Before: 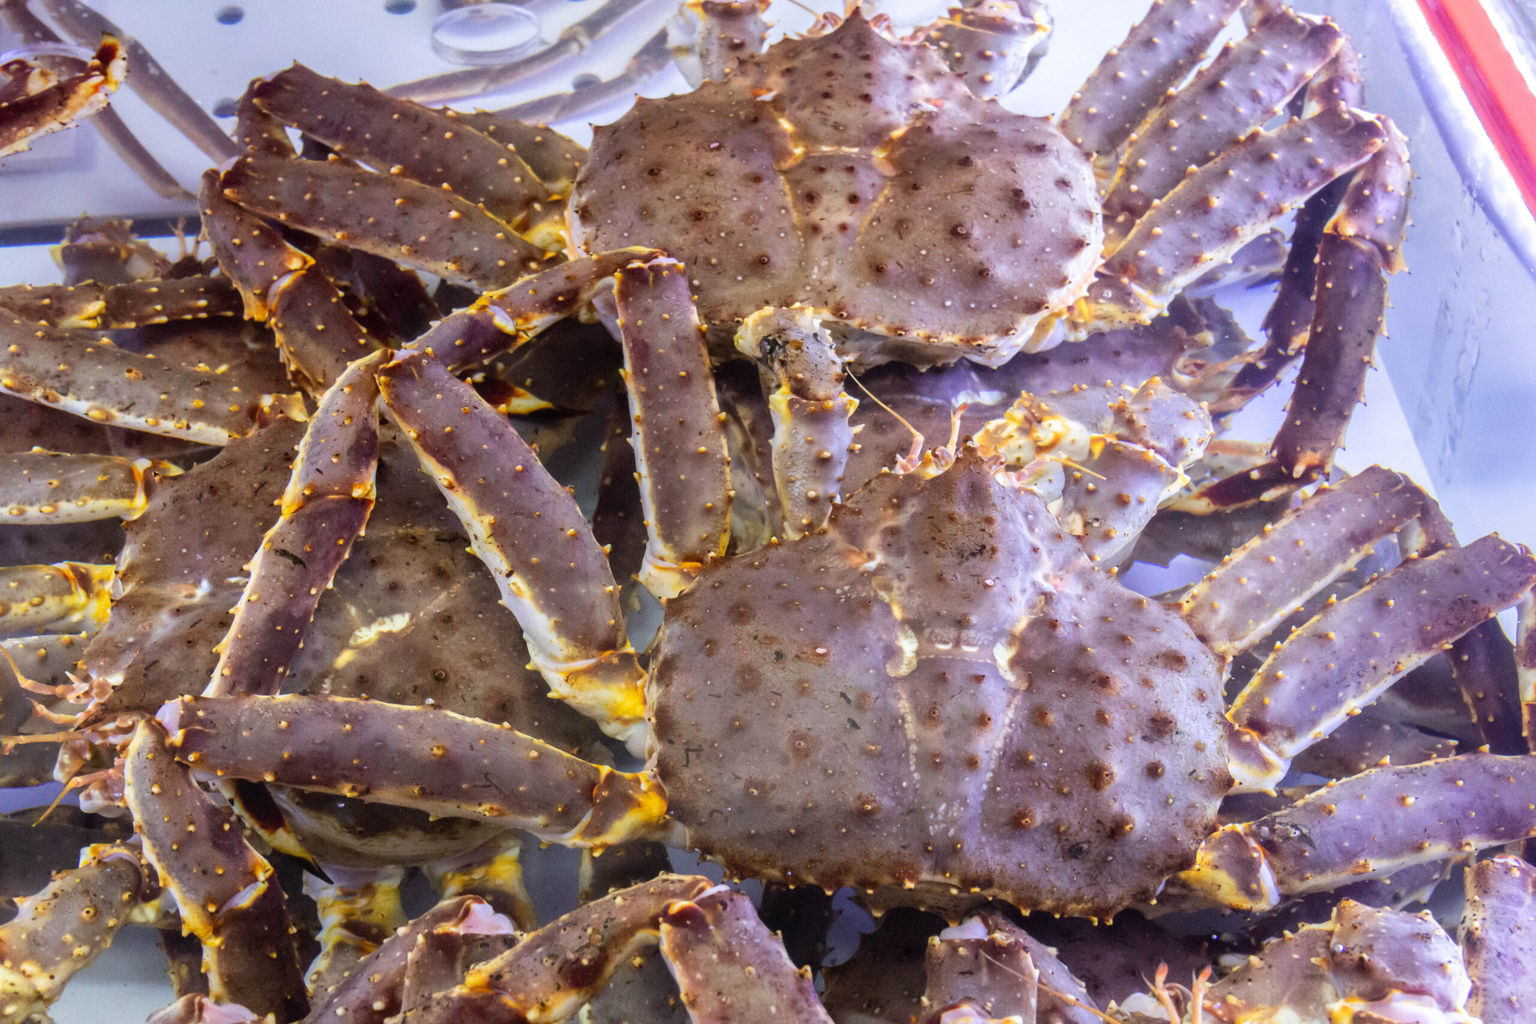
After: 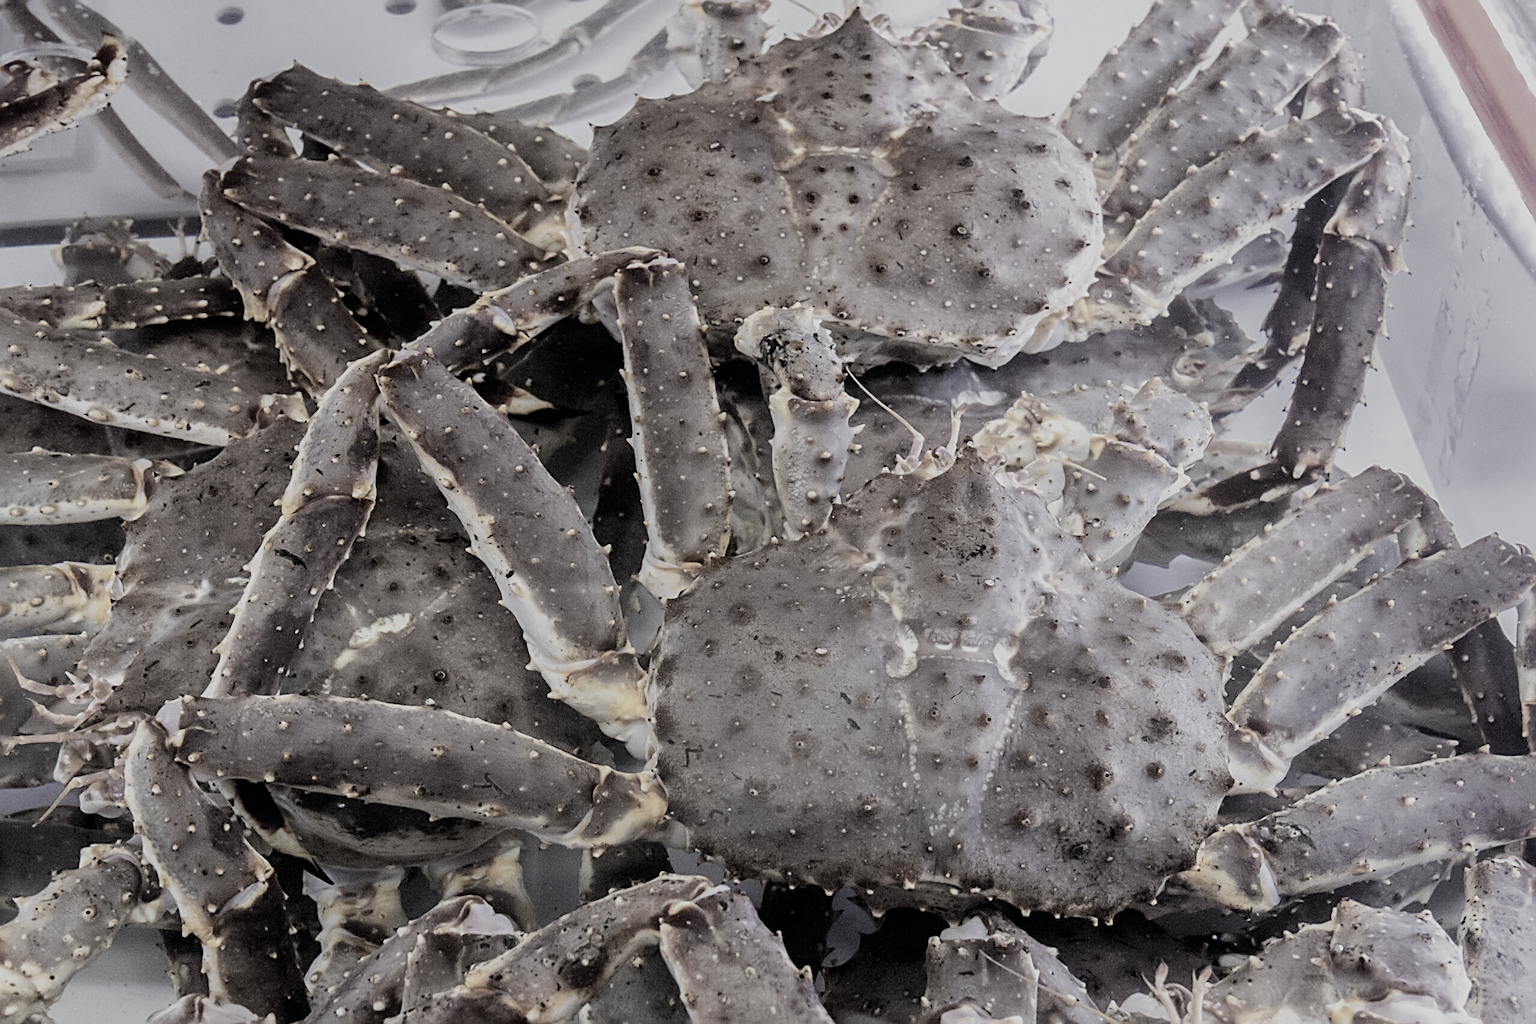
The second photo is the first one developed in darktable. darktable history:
color correction: saturation 0.2
sharpen: radius 3.025, amount 0.757
exposure: black level correction 0.001, compensate highlight preservation false
filmic rgb: black relative exposure -7.65 EV, white relative exposure 4.56 EV, hardness 3.61
